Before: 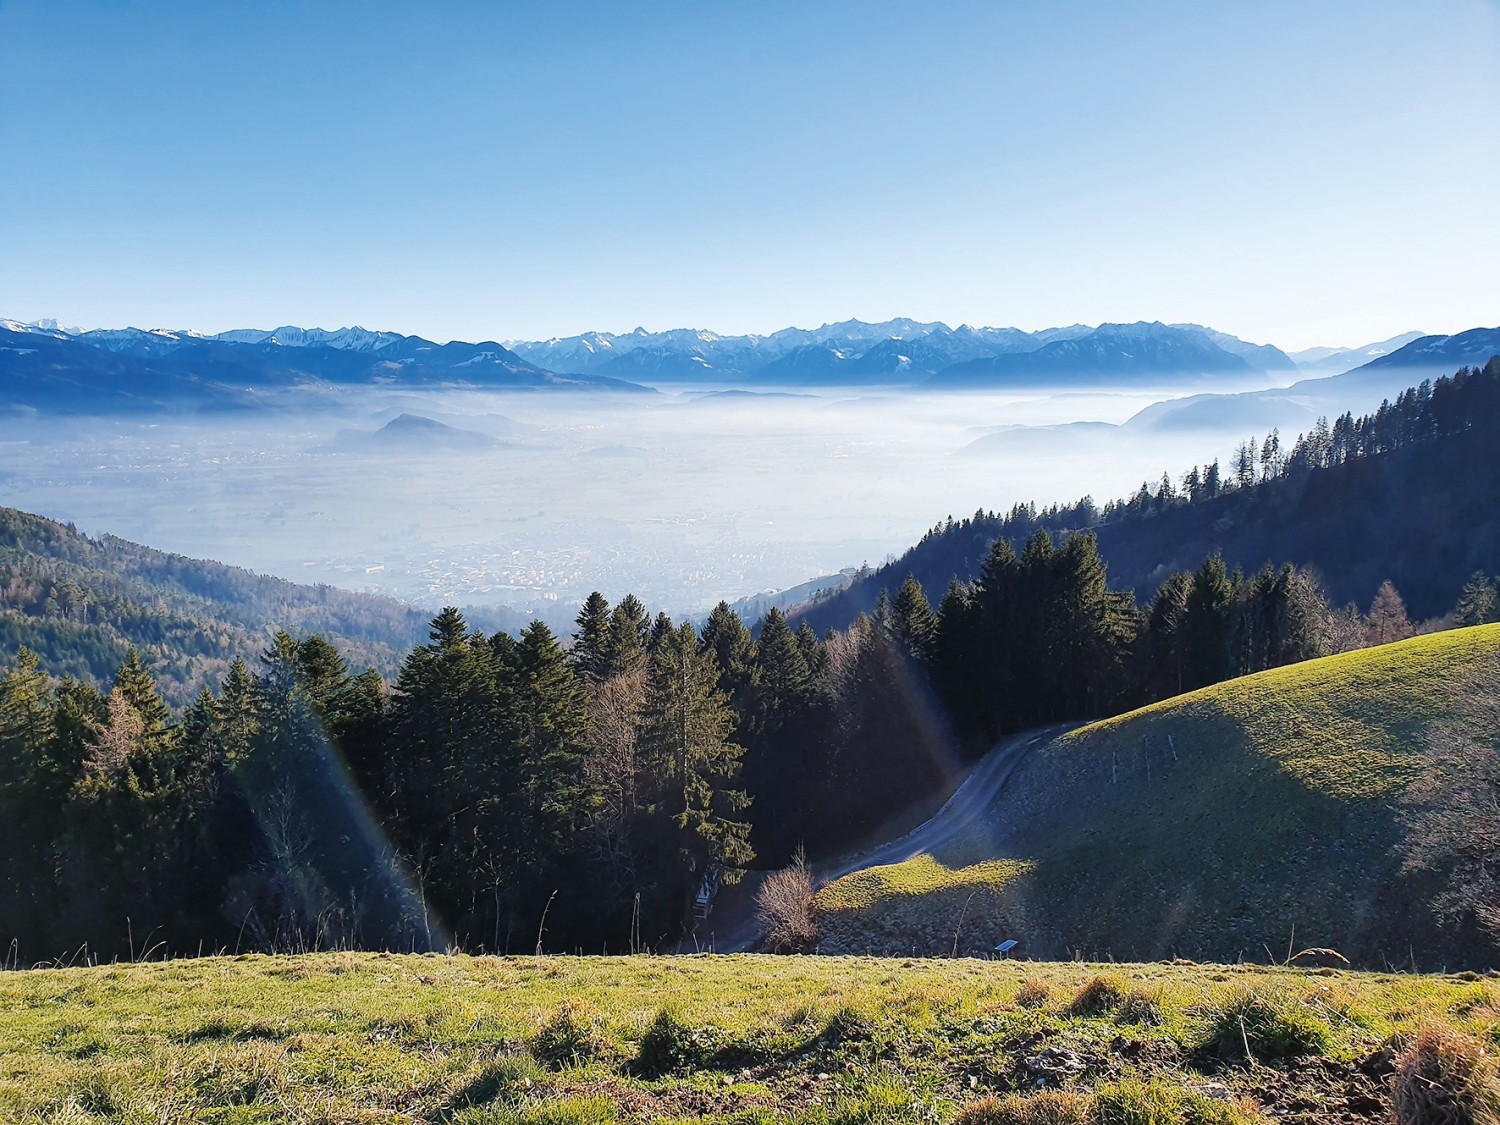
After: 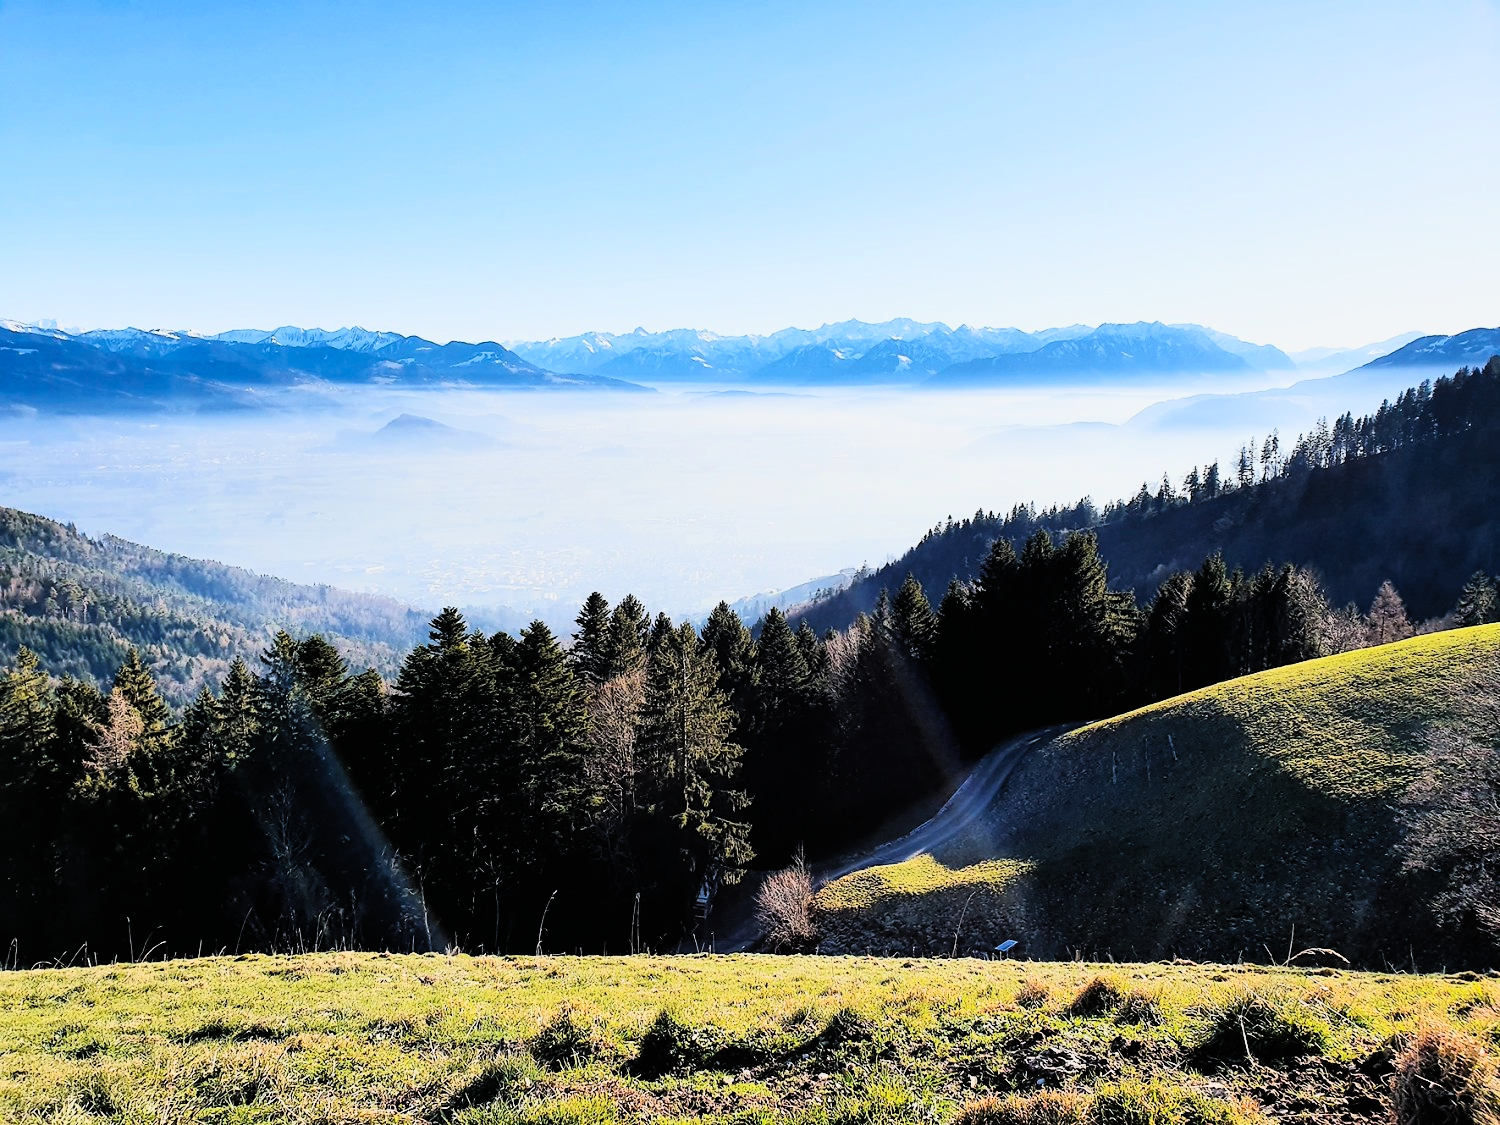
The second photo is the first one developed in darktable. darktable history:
contrast brightness saturation: contrast 0.201, brightness 0.162, saturation 0.225
filmic rgb: black relative exposure -5.04 EV, white relative exposure 3.99 EV, hardness 2.9, contrast 1.515
